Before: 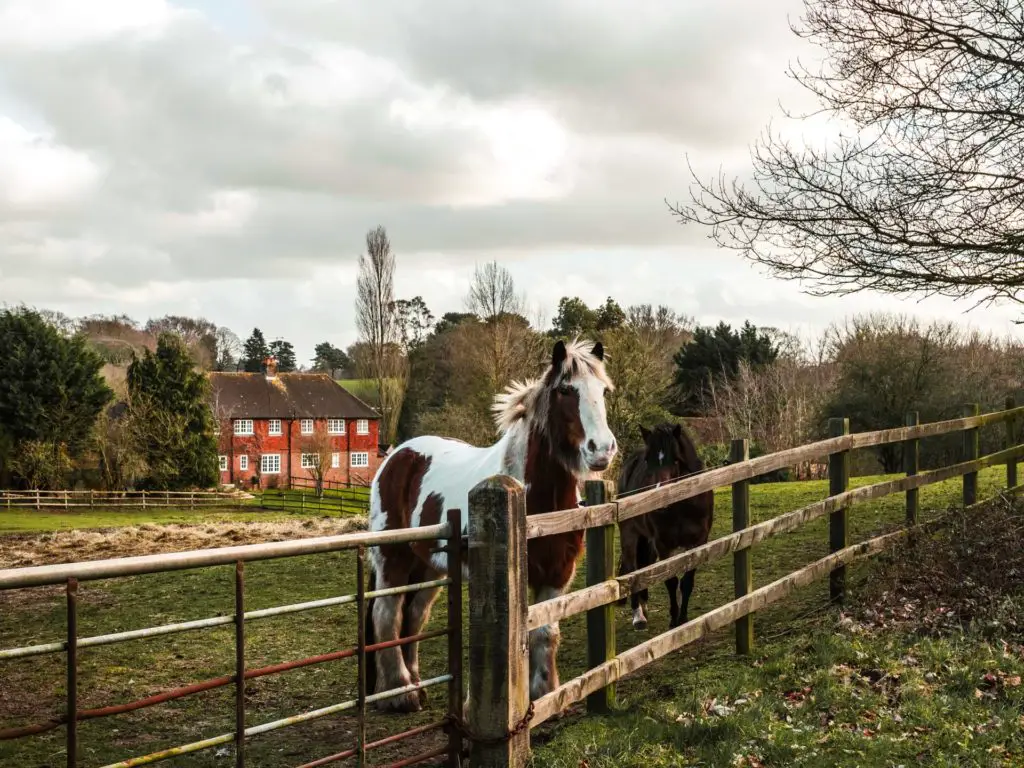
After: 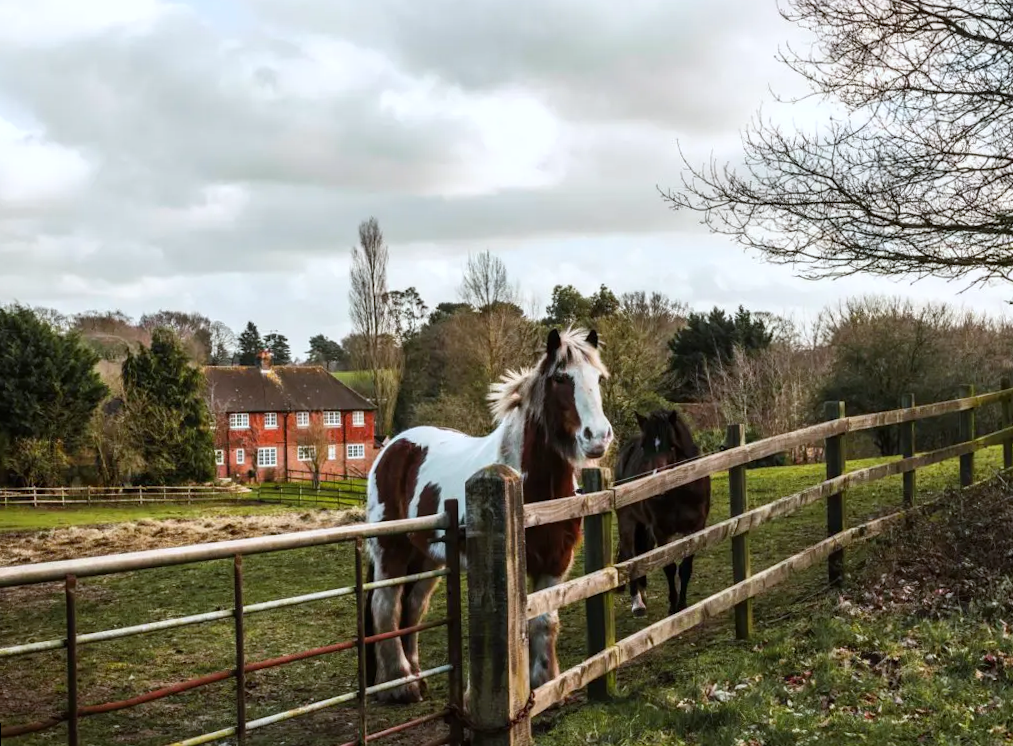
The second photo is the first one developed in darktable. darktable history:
white balance: red 0.967, blue 1.049
rotate and perspective: rotation -1°, crop left 0.011, crop right 0.989, crop top 0.025, crop bottom 0.975
